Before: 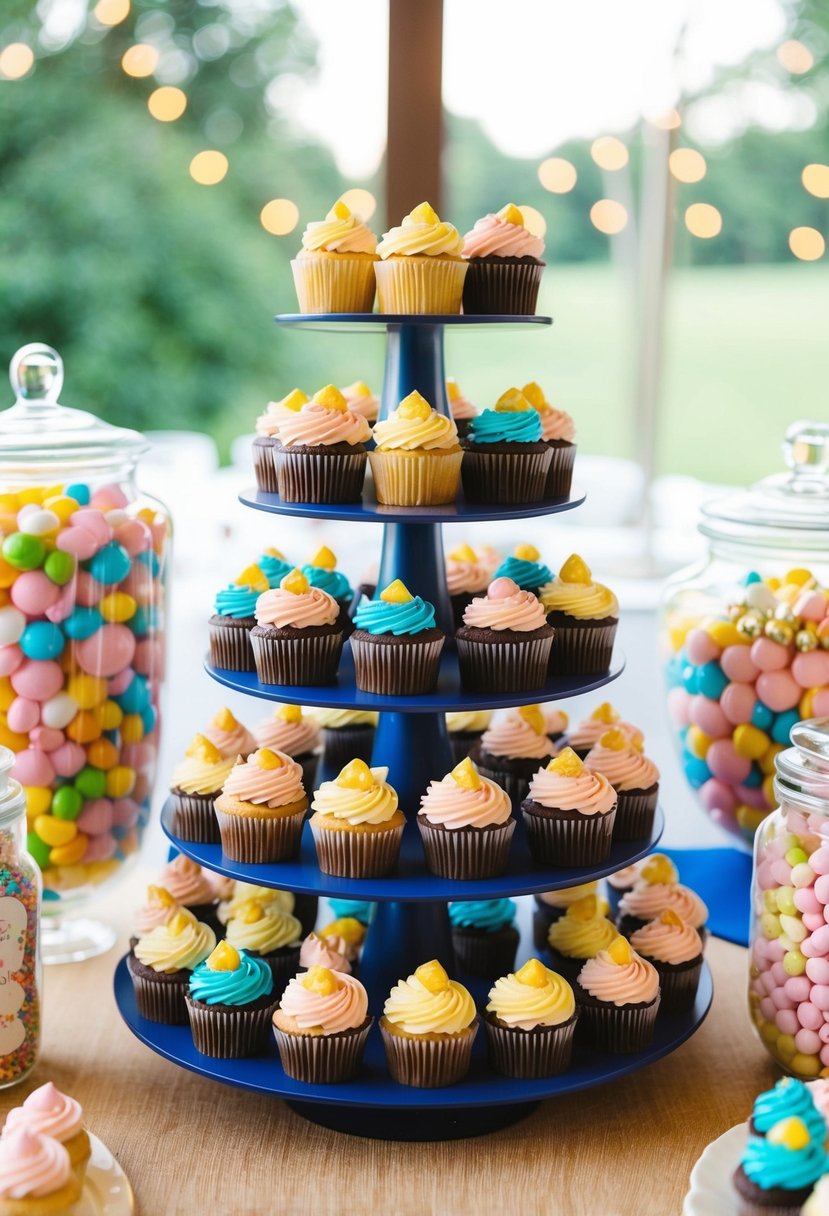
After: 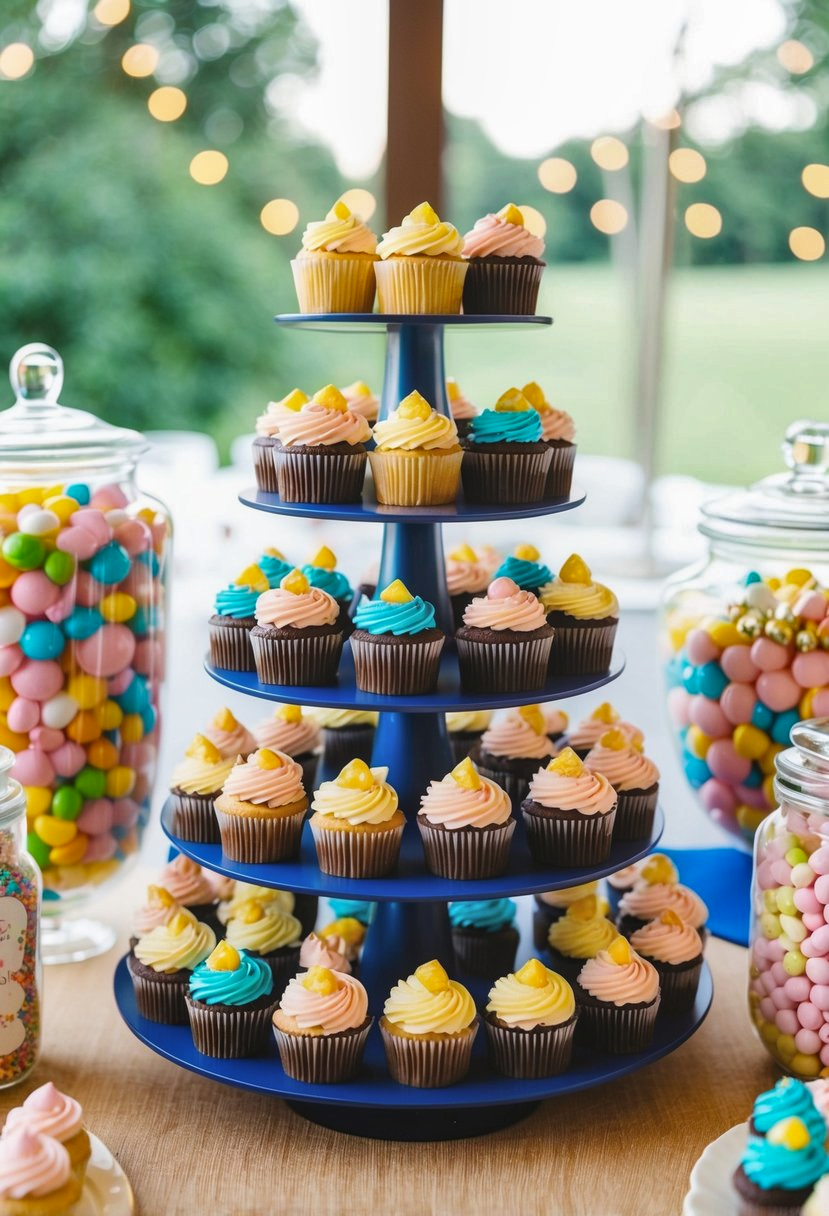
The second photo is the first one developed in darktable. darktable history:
shadows and highlights: soften with gaussian
local contrast: detail 110%
